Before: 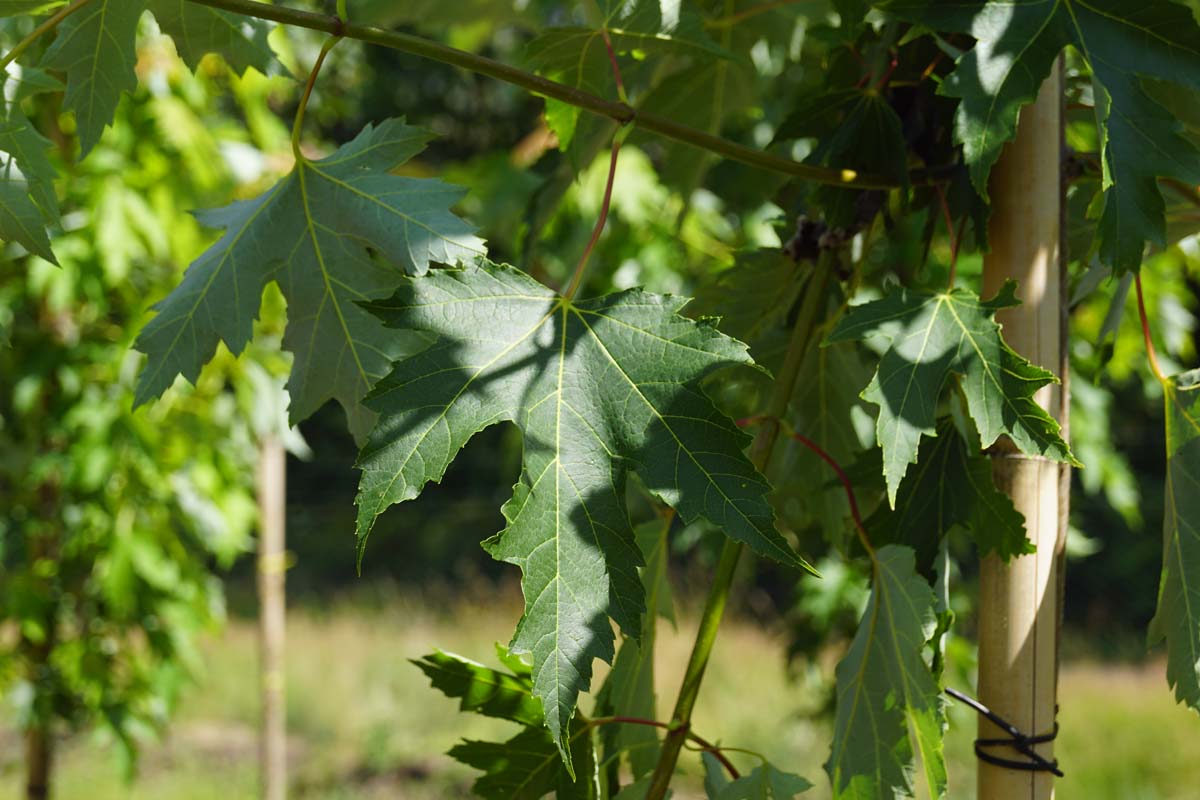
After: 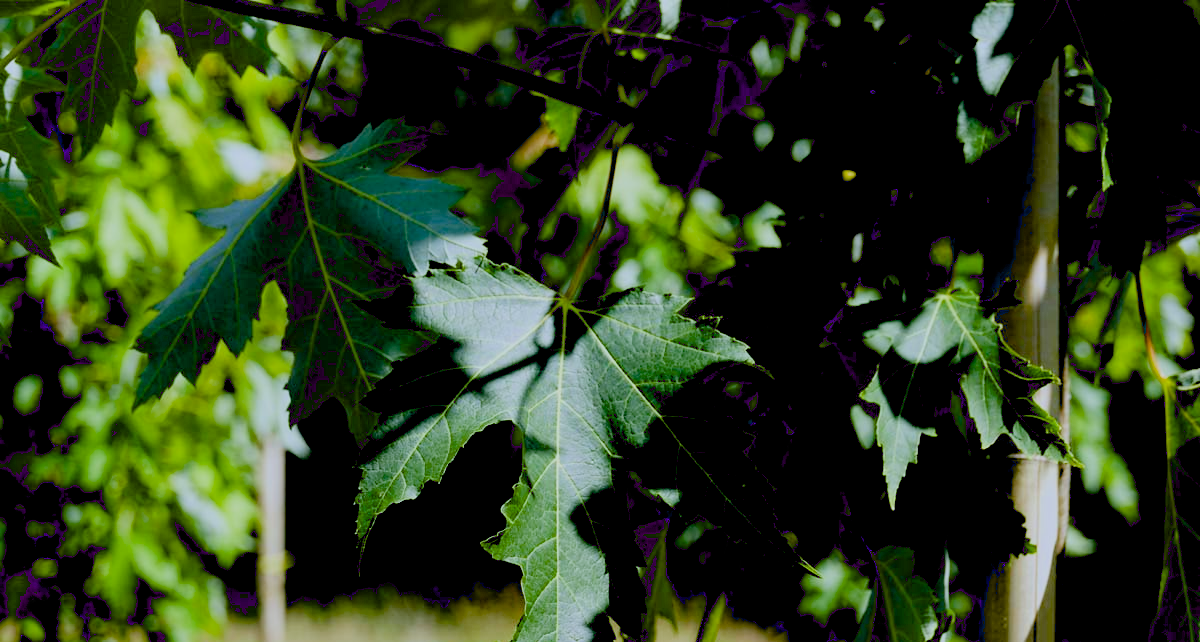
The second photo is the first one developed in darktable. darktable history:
crop: bottom 19.644%
white balance: red 0.948, green 1.02, blue 1.176
exposure: black level correction 0.056, compensate highlight preservation false
filmic rgb: black relative exposure -7.65 EV, white relative exposure 4.56 EV, hardness 3.61
